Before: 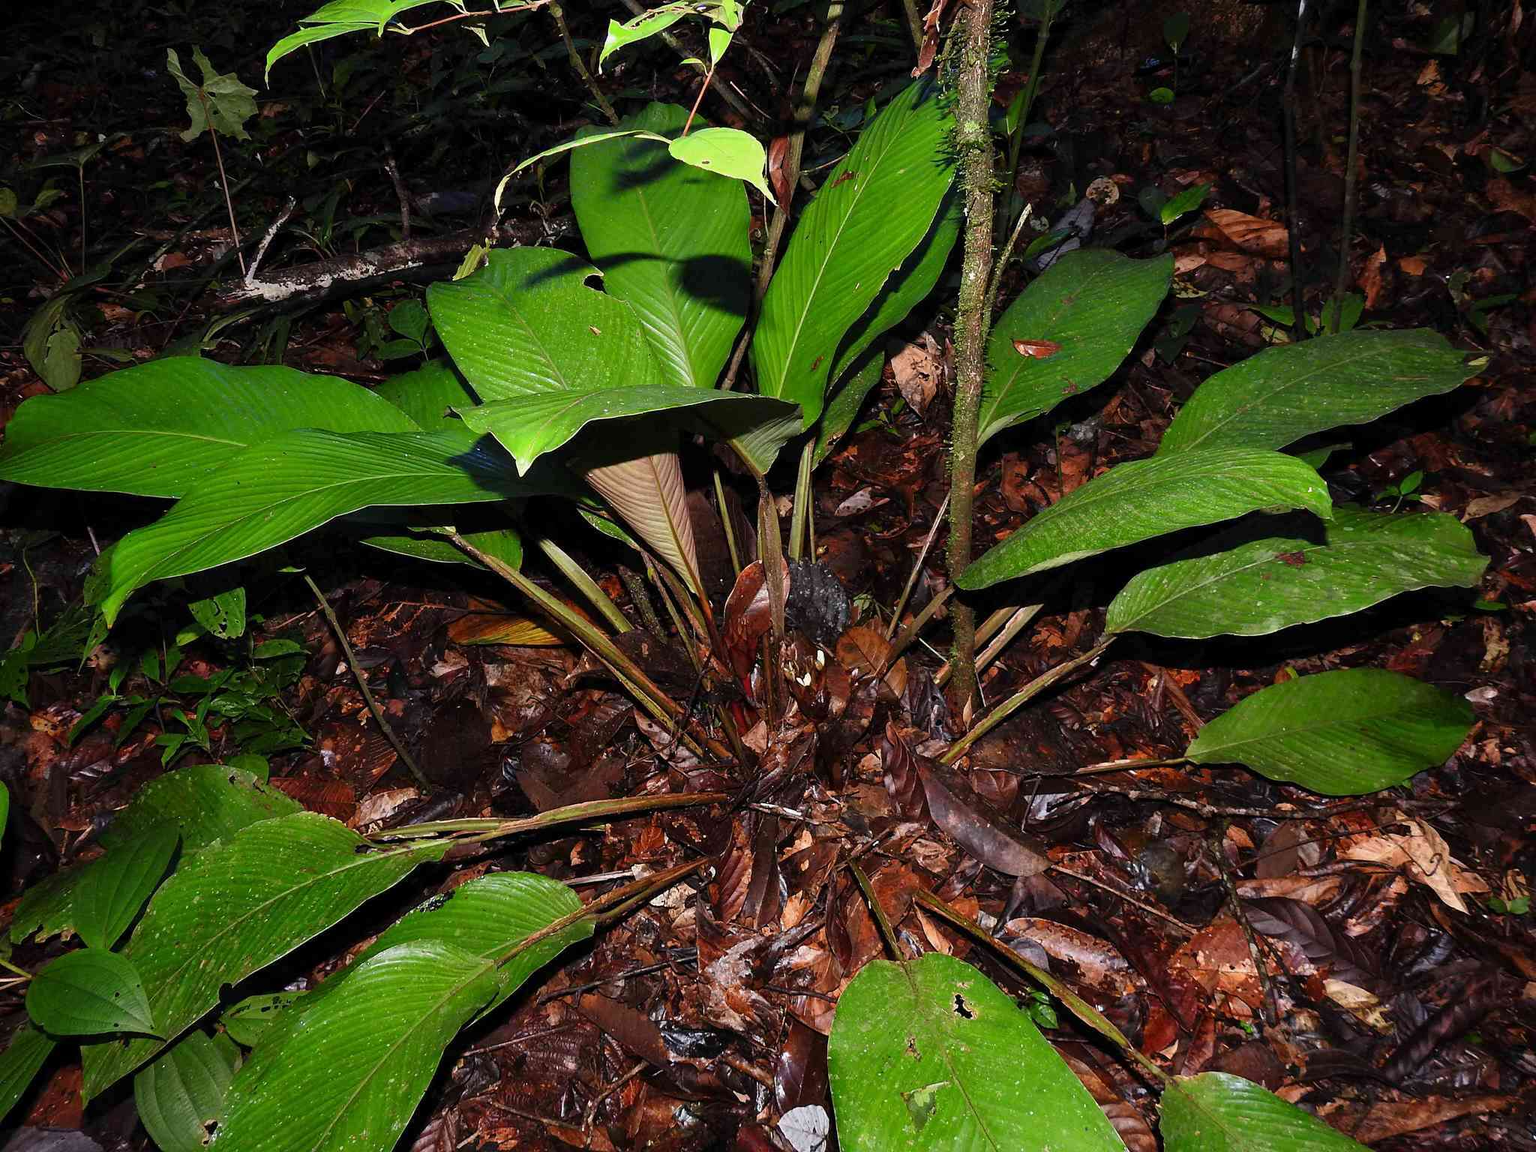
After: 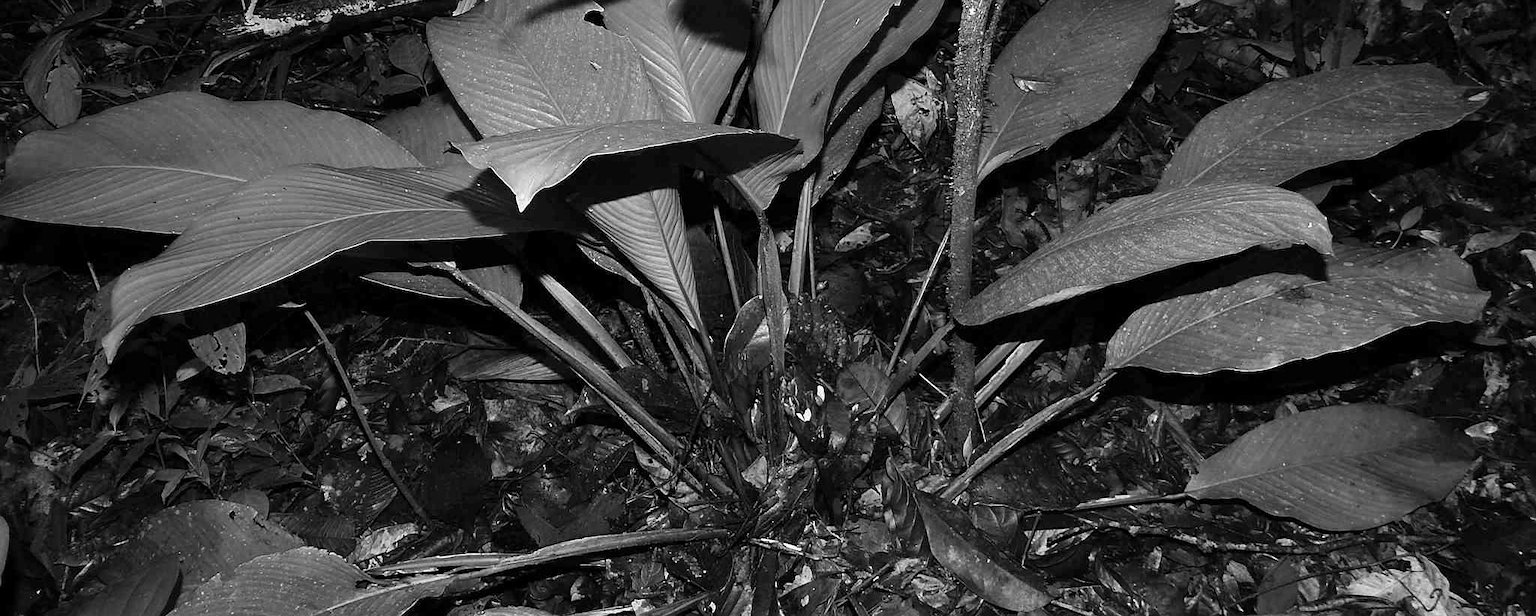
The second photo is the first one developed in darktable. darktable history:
sharpen: amount 0.2
crop and rotate: top 23.043%, bottom 23.437%
monochrome: on, module defaults
